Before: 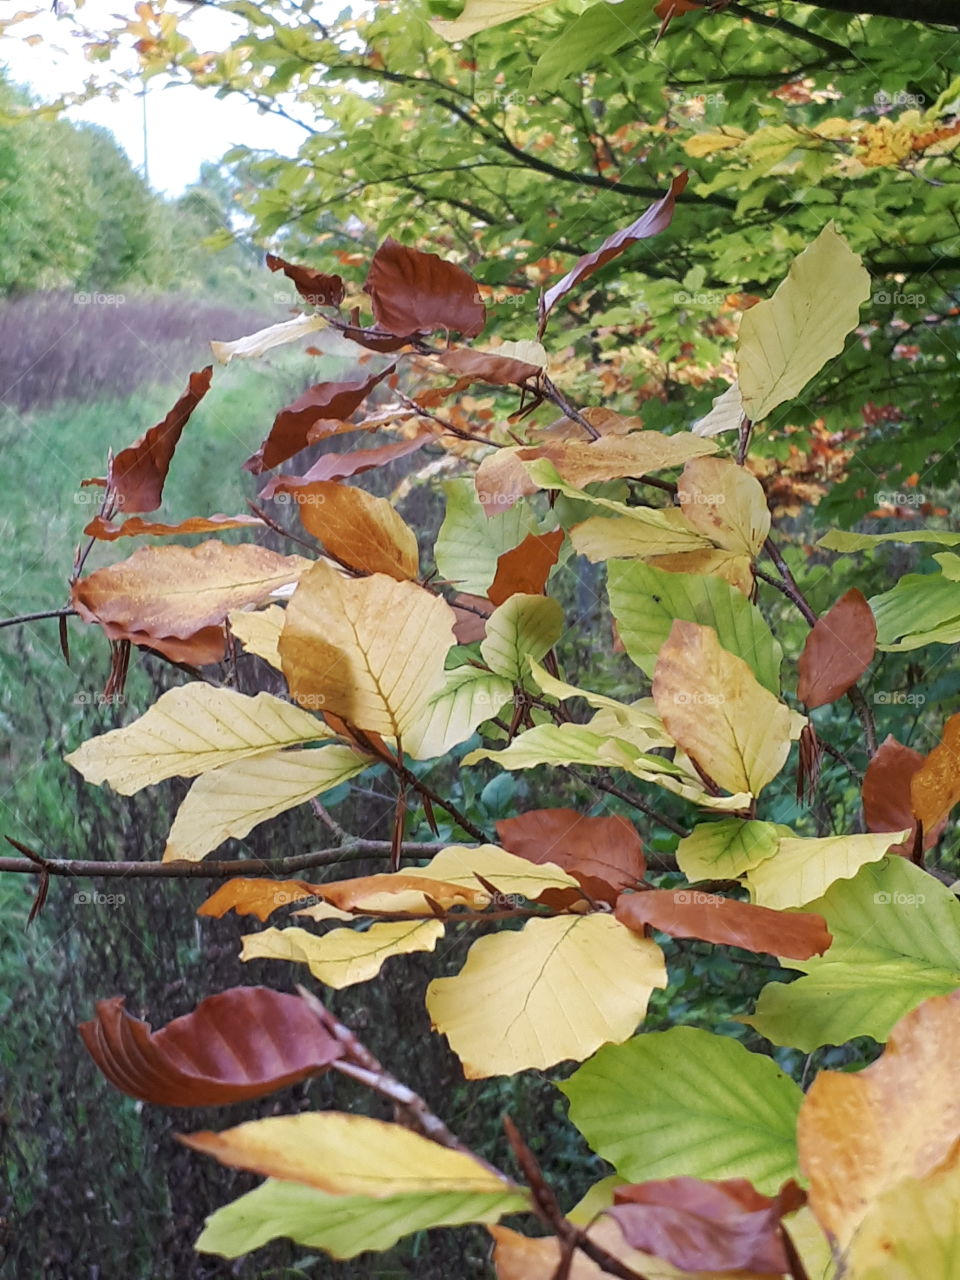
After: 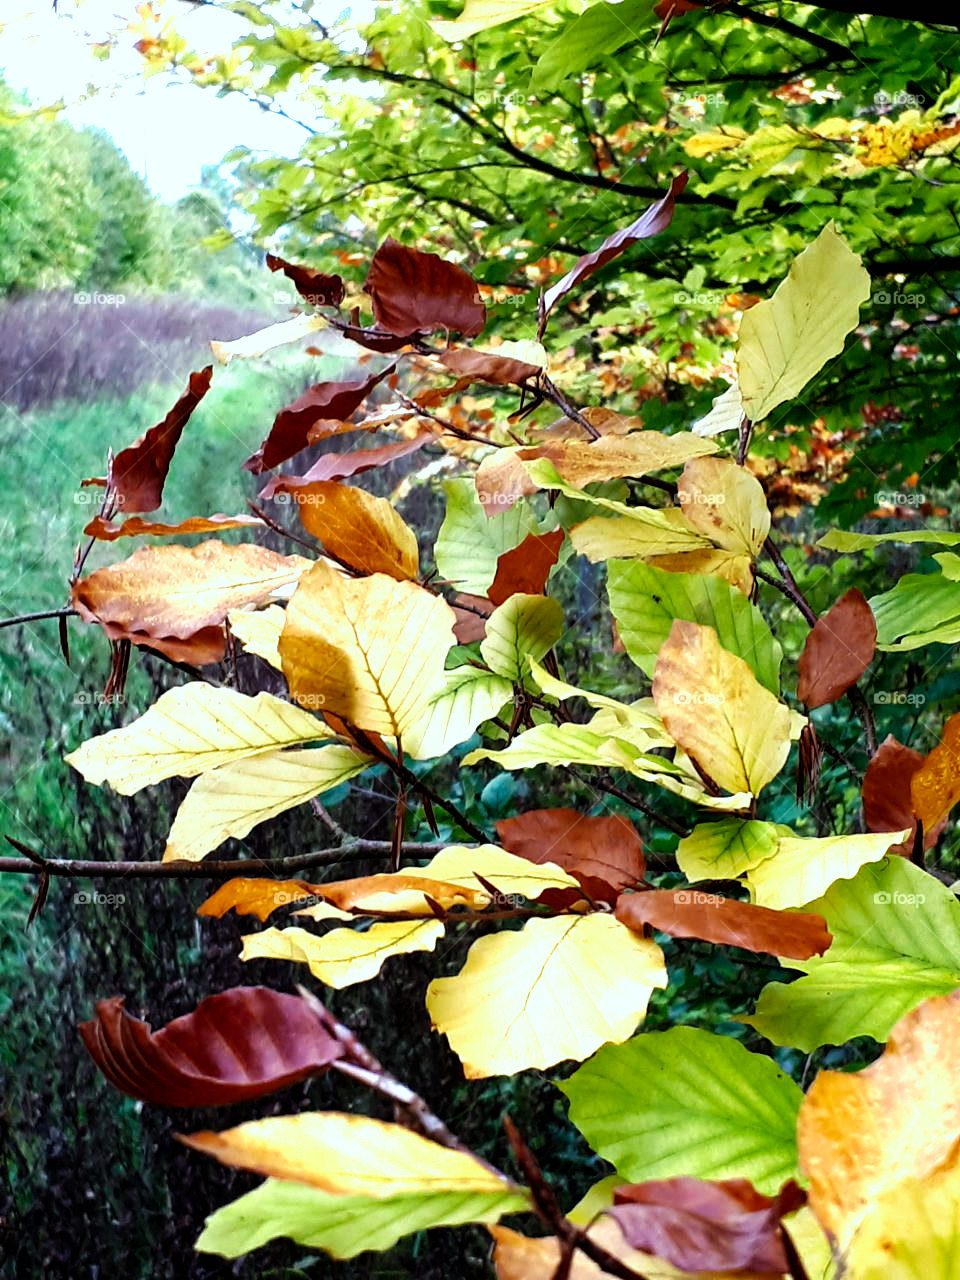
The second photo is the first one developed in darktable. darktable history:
filmic rgb: black relative exposure -8.2 EV, white relative exposure 2.2 EV, threshold 3 EV, hardness 7.11, latitude 85.74%, contrast 1.696, highlights saturation mix -4%, shadows ↔ highlights balance -2.69%, preserve chrominance no, color science v5 (2021), contrast in shadows safe, contrast in highlights safe, enable highlight reconstruction true
tone equalizer: on, module defaults
color correction: highlights a* -6.69, highlights b* 0.49
